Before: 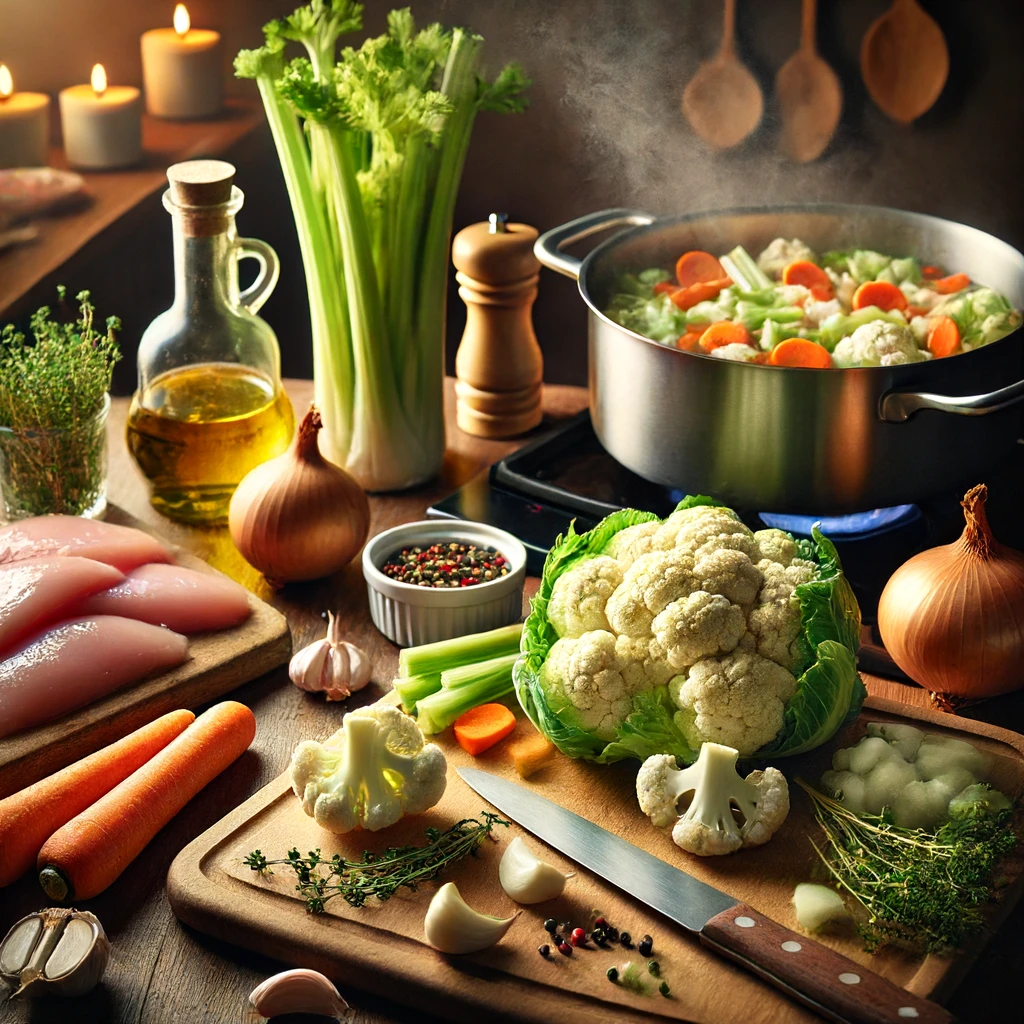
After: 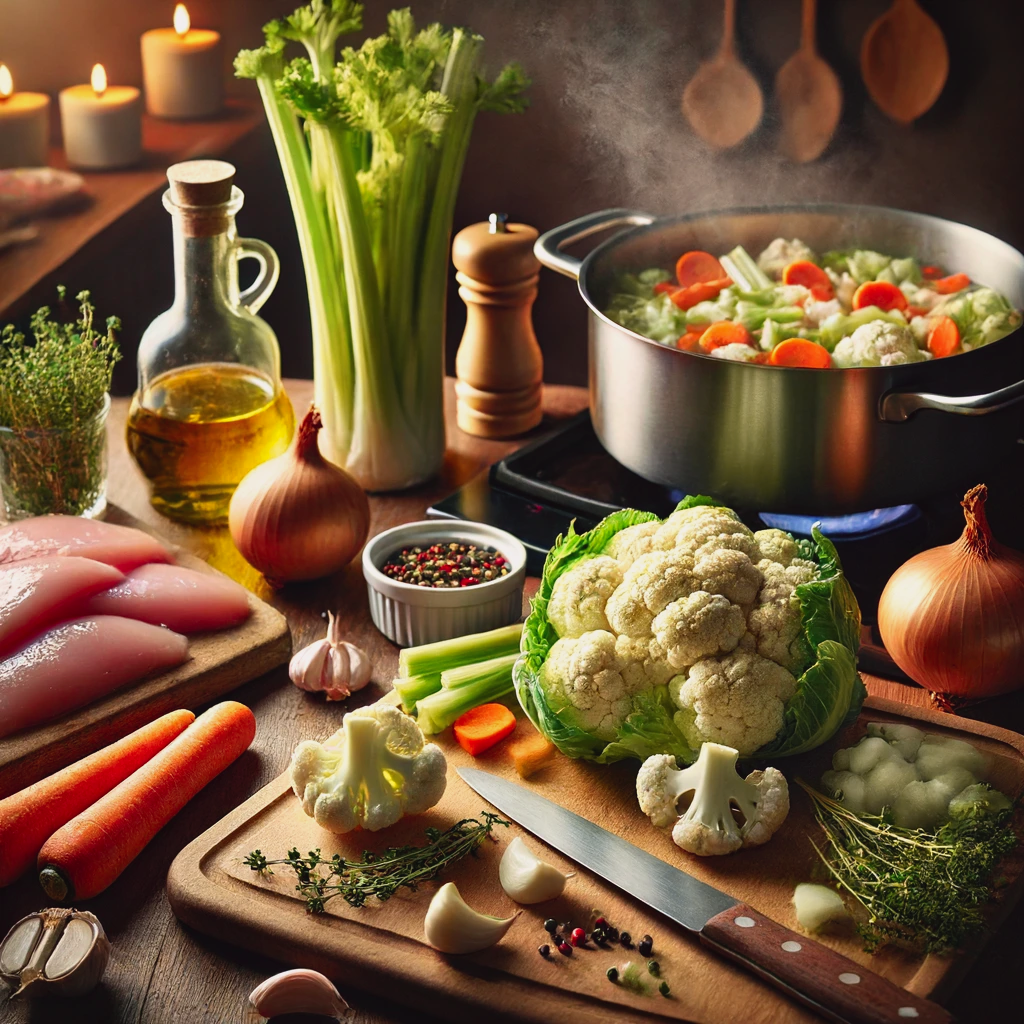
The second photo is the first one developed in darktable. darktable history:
tone curve: curves: ch0 [(0, 0.029) (0.253, 0.237) (1, 0.945)]; ch1 [(0, 0) (0.401, 0.42) (0.442, 0.47) (0.492, 0.498) (0.511, 0.523) (0.557, 0.565) (0.66, 0.683) (1, 1)]; ch2 [(0, 0) (0.394, 0.413) (0.5, 0.5) (0.578, 0.568) (1, 1)], color space Lab, independent channels, preserve colors none
